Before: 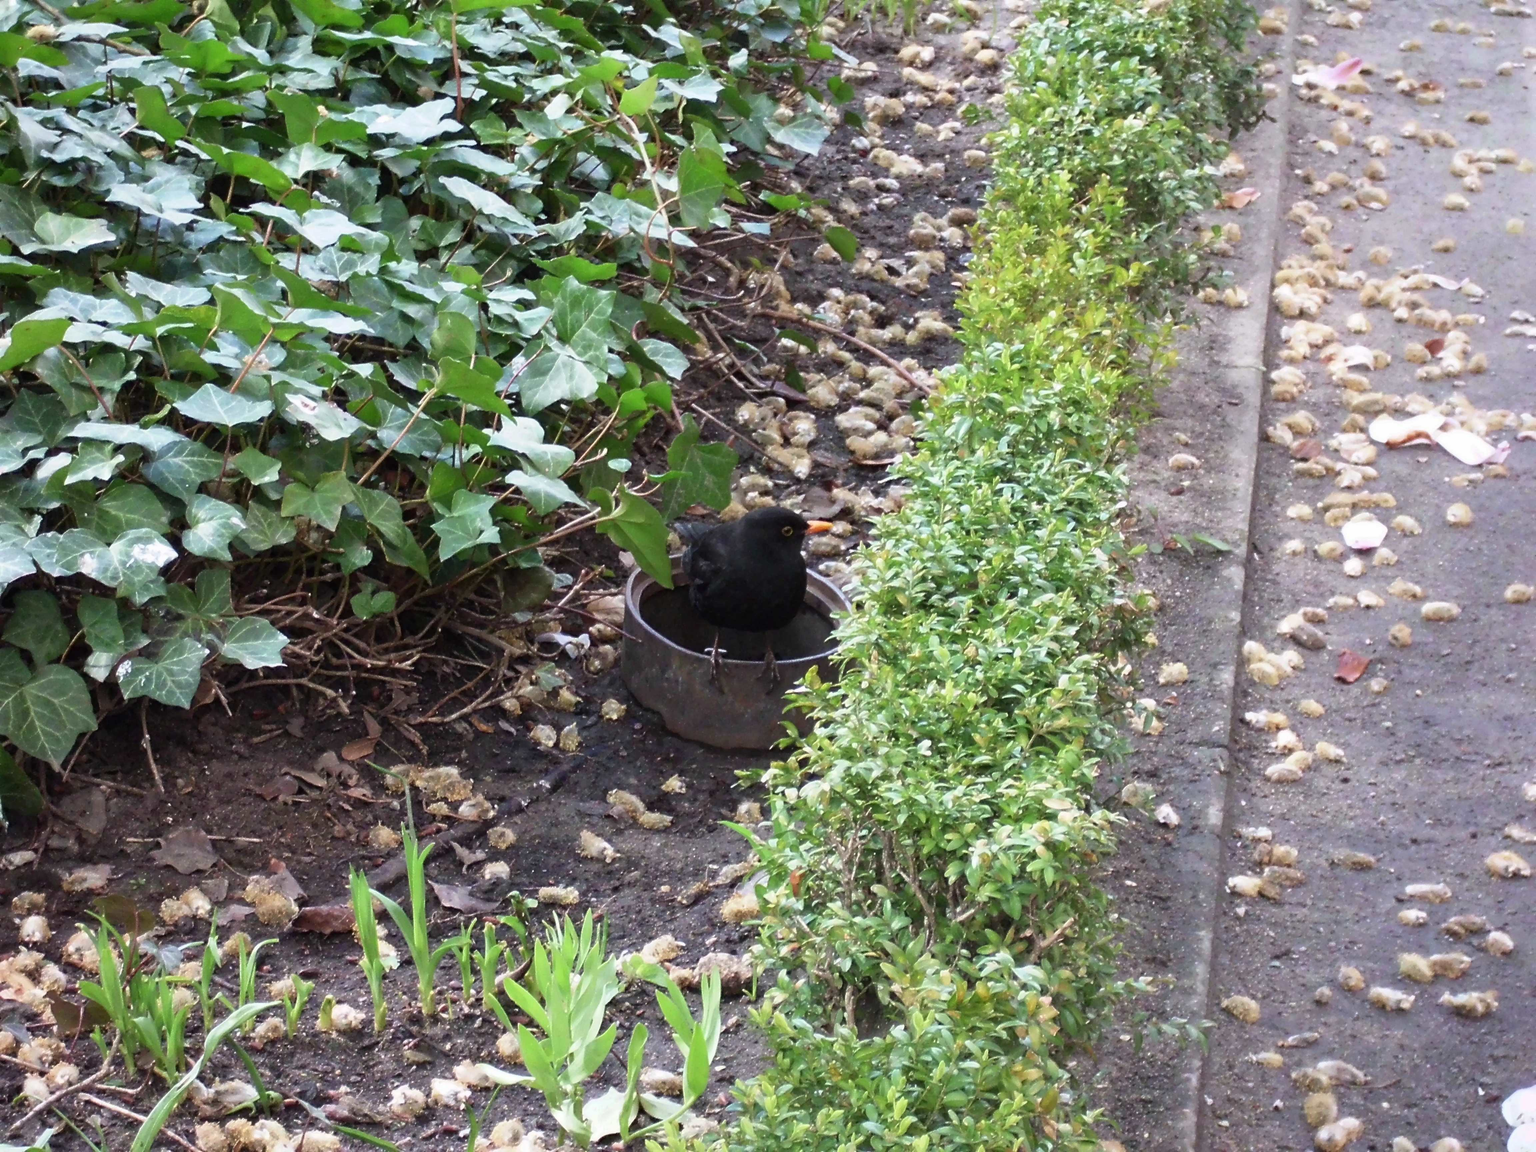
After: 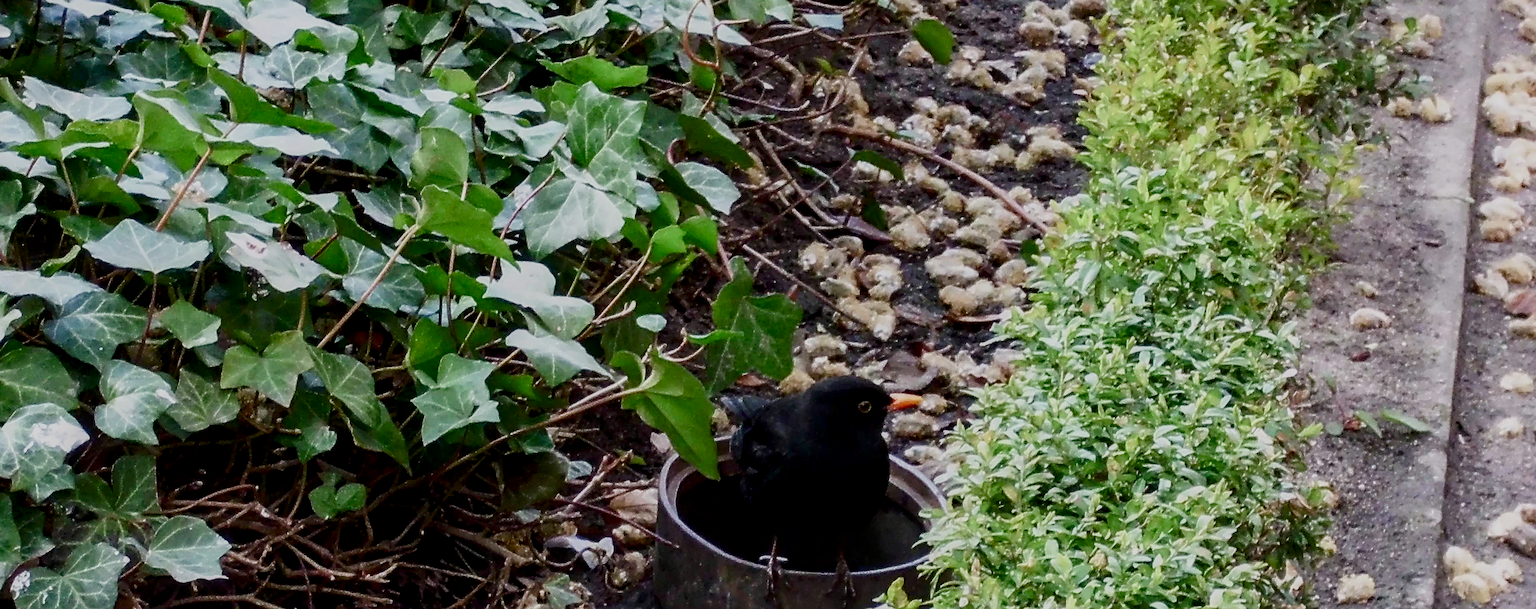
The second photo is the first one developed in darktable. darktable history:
local contrast: on, module defaults
sharpen: on, module defaults
filmic rgb: black relative exposure -5 EV, hardness 2.88, contrast 1.3, highlights saturation mix -30%
crop: left 7.036%, top 18.398%, right 14.379%, bottom 40.043%
contrast brightness saturation: contrast 0.2, brightness -0.11, saturation 0.1
color balance rgb: shadows lift › chroma 1%, shadows lift › hue 113°, highlights gain › chroma 0.2%, highlights gain › hue 333°, perceptual saturation grading › global saturation 20%, perceptual saturation grading › highlights -50%, perceptual saturation grading › shadows 25%, contrast -30%
